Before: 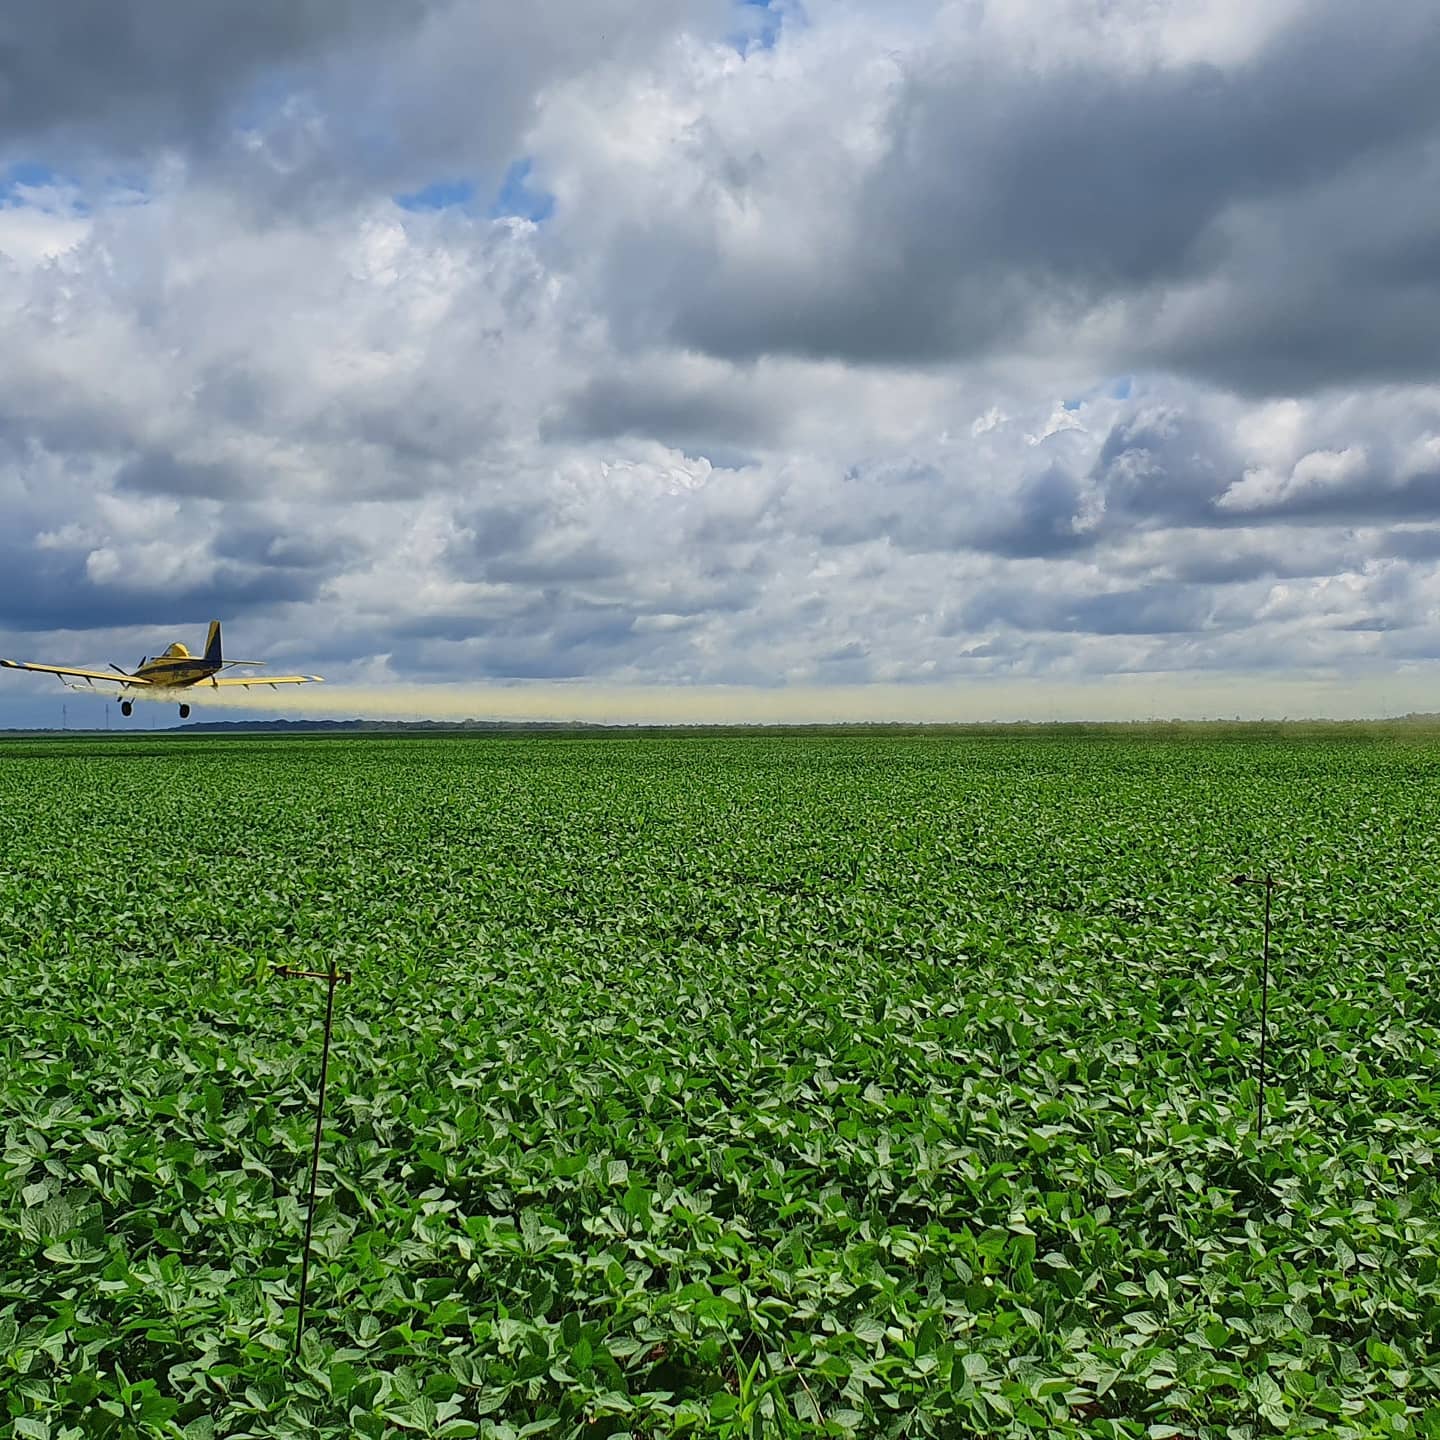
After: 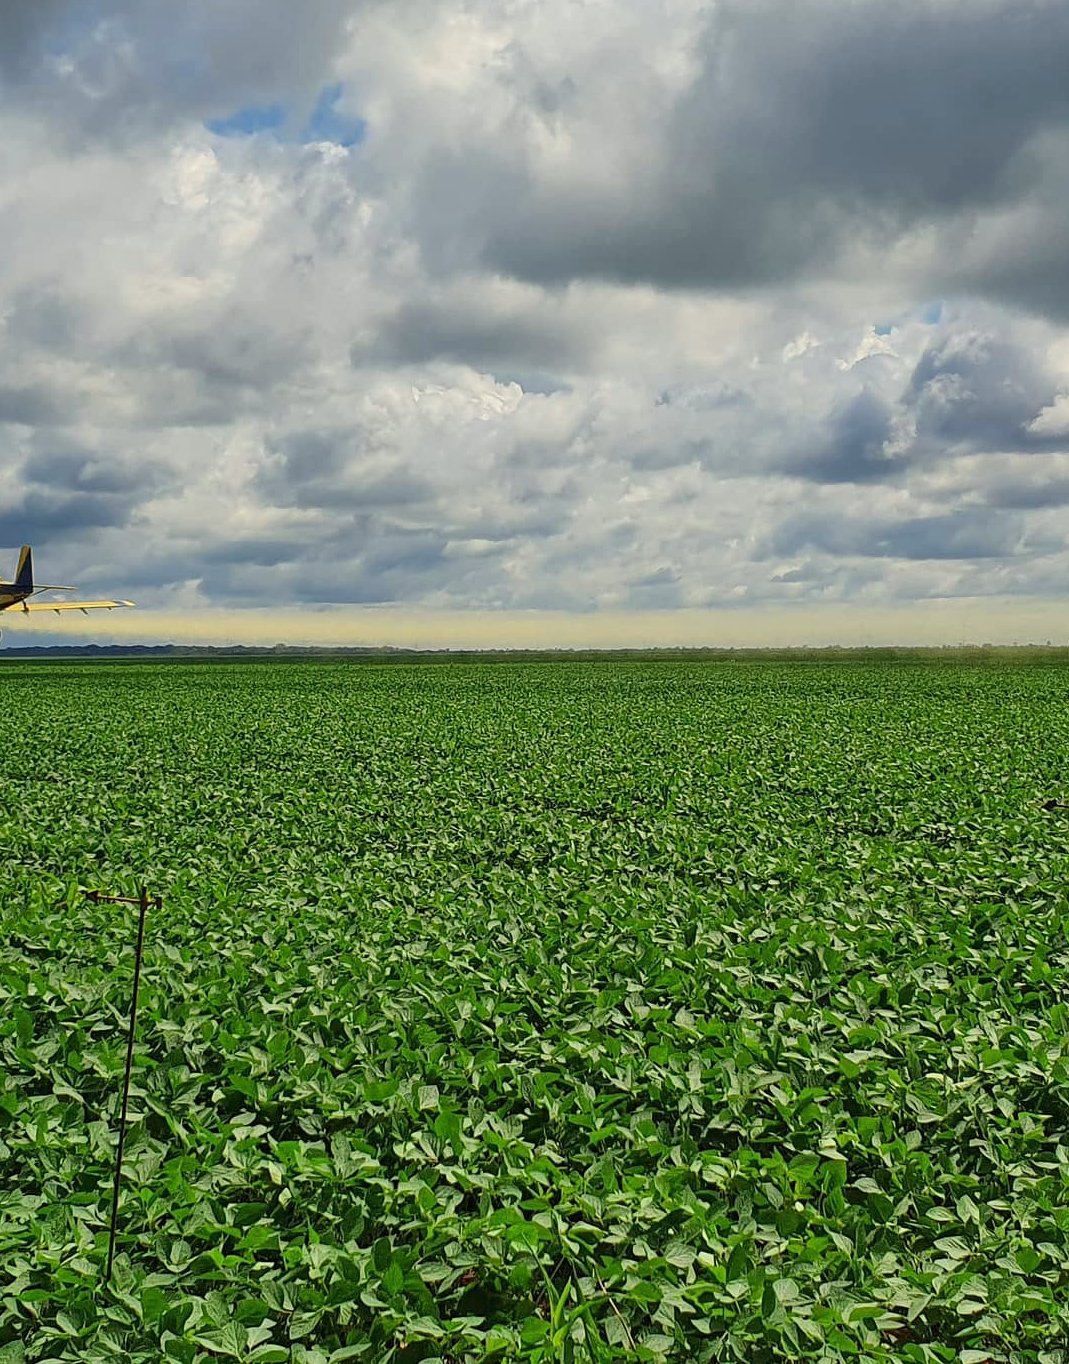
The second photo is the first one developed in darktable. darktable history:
crop and rotate: left 13.15%, top 5.251%, right 12.609%
white balance: red 1.029, blue 0.92
